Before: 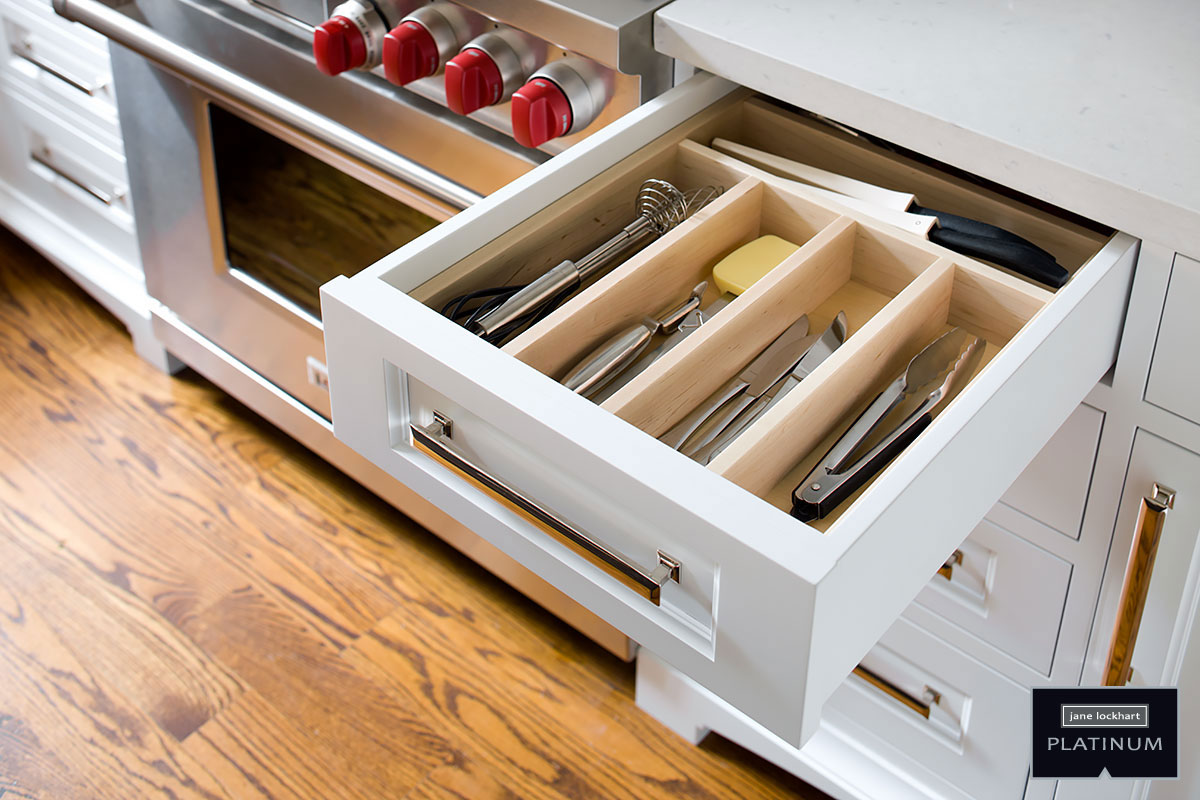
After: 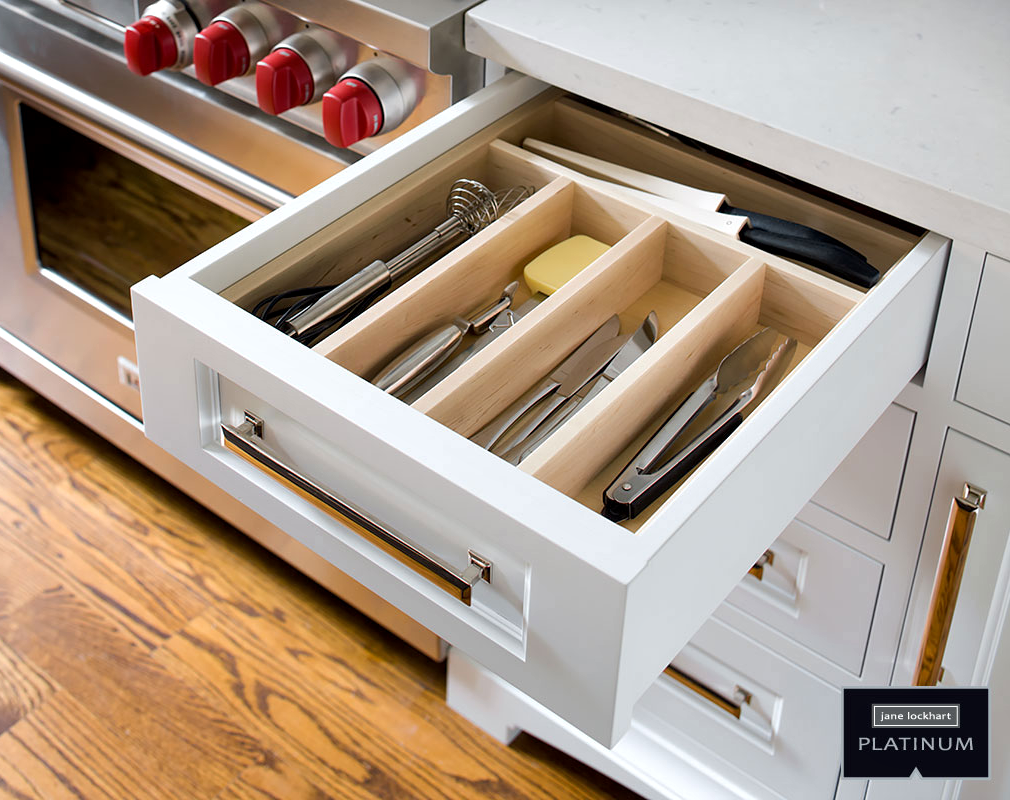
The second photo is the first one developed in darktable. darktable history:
crop: left 15.801%
local contrast: highlights 102%, shadows 99%, detail 119%, midtone range 0.2
